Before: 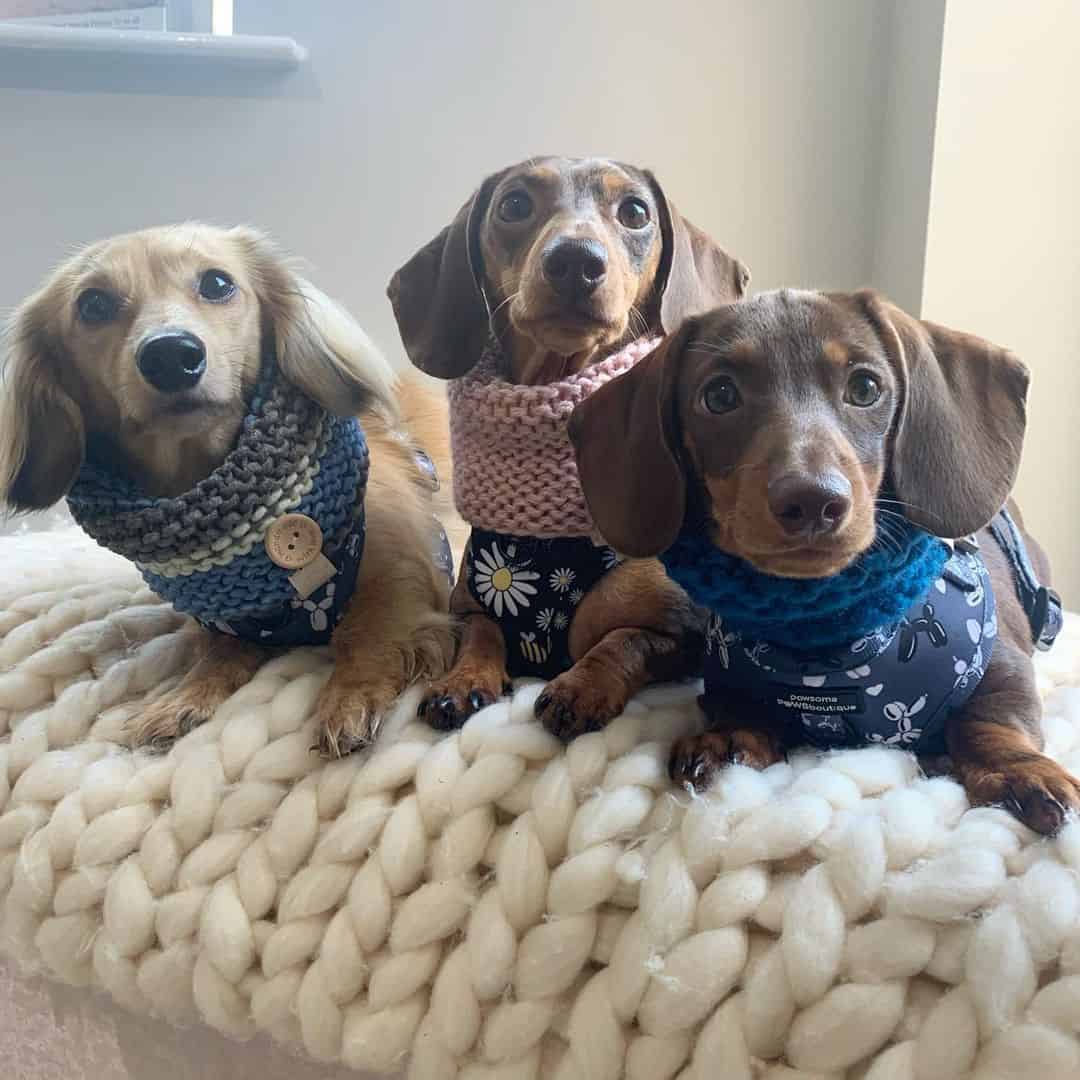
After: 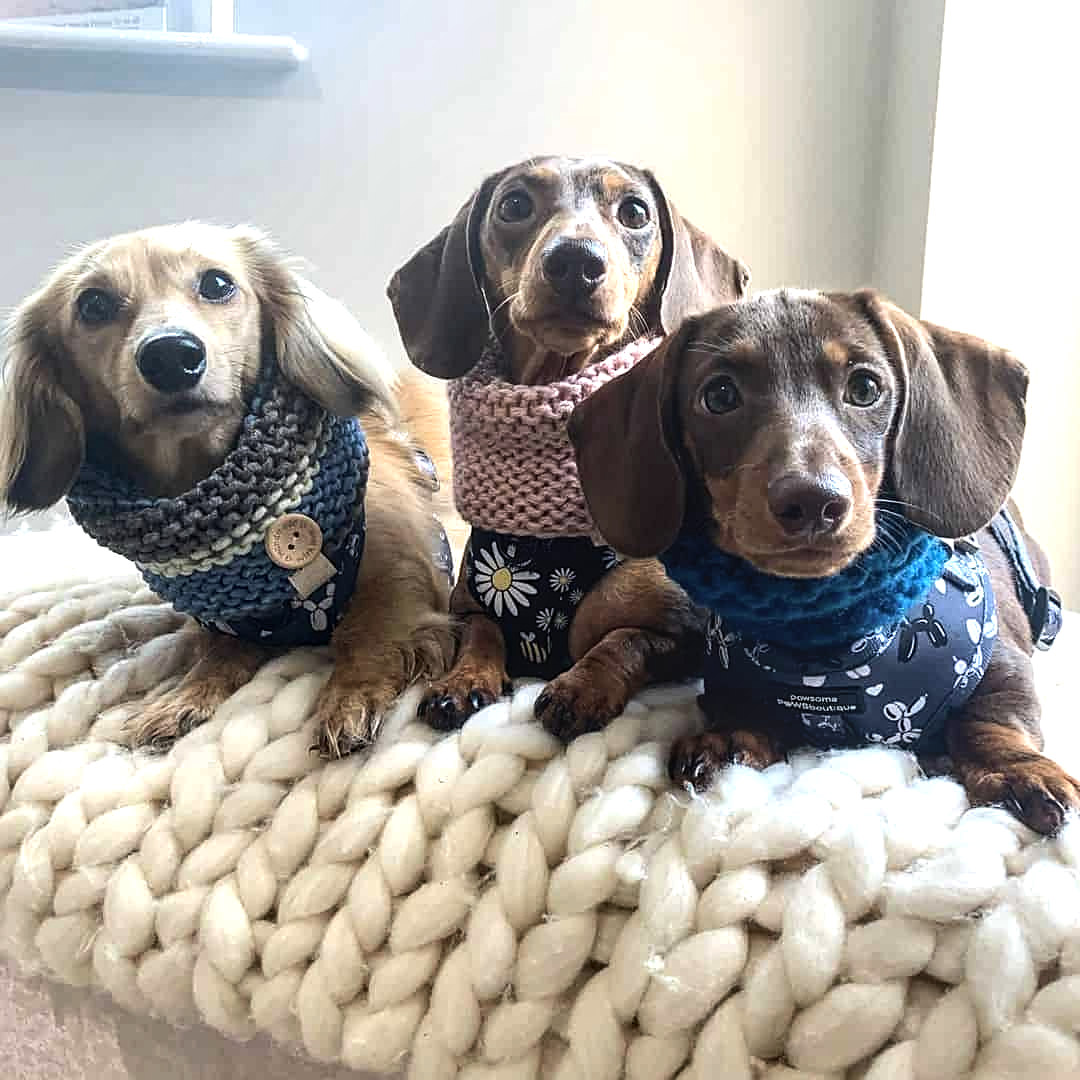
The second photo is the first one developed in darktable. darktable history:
sharpen: radius 1.864, amount 0.398, threshold 1.271
local contrast: on, module defaults
tone equalizer: -8 EV -0.75 EV, -7 EV -0.7 EV, -6 EV -0.6 EV, -5 EV -0.4 EV, -3 EV 0.4 EV, -2 EV 0.6 EV, -1 EV 0.7 EV, +0 EV 0.75 EV, edges refinement/feathering 500, mask exposure compensation -1.57 EV, preserve details no
